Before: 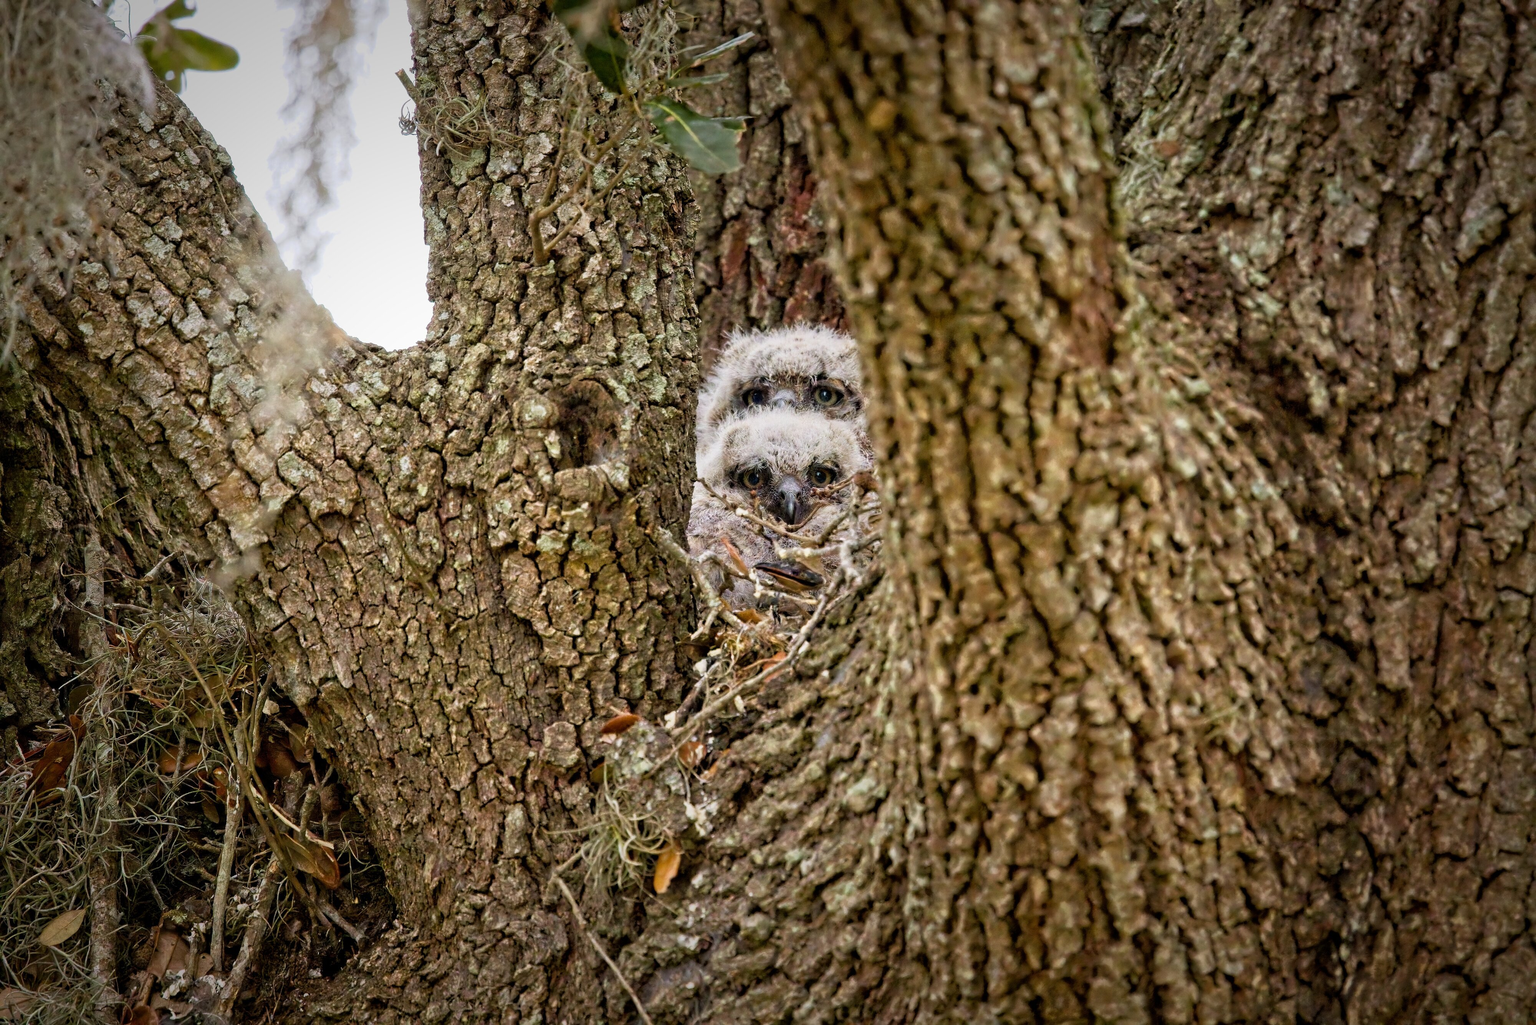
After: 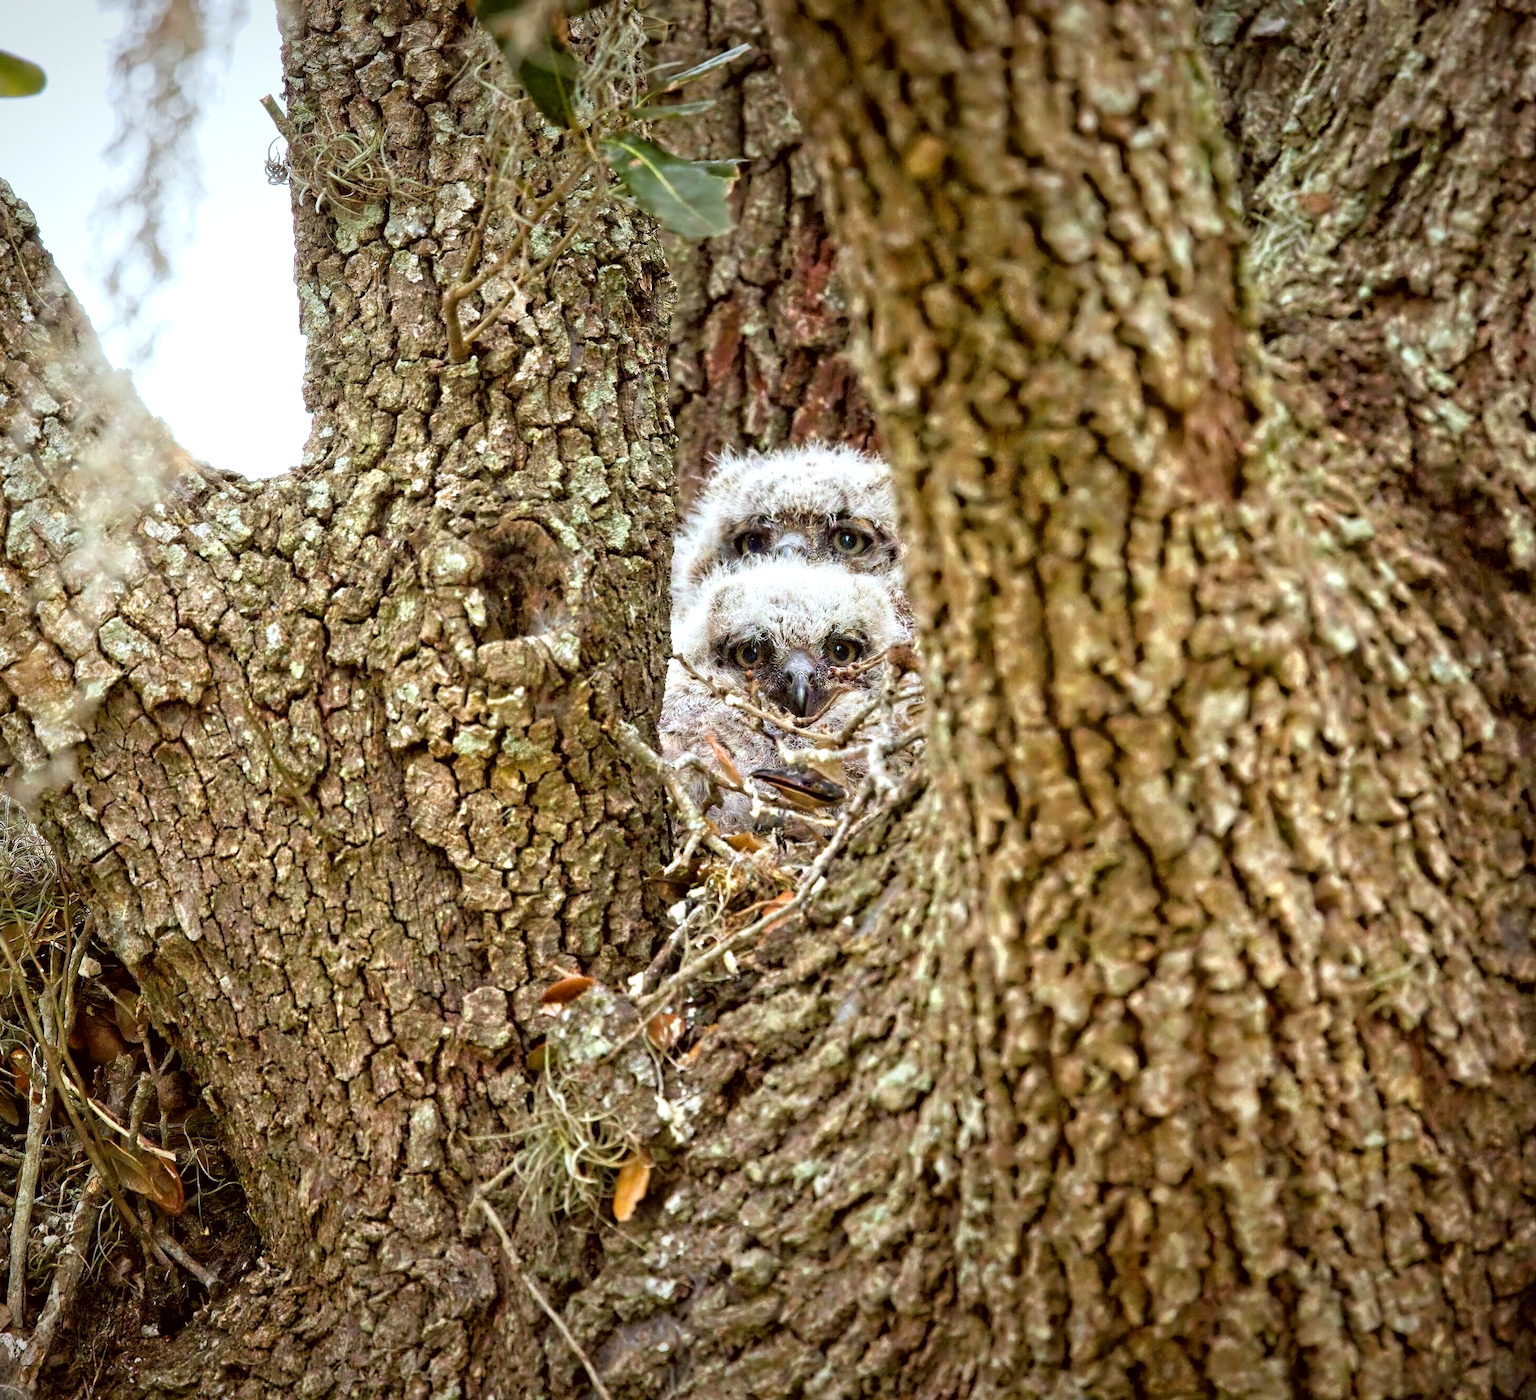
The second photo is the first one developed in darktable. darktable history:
crop: left 13.391%, top 0%, right 13.479%
exposure: exposure 0.6 EV, compensate exposure bias true
color correction: highlights a* -5.05, highlights b* -3.82, shadows a* 3.97, shadows b* 4.44
